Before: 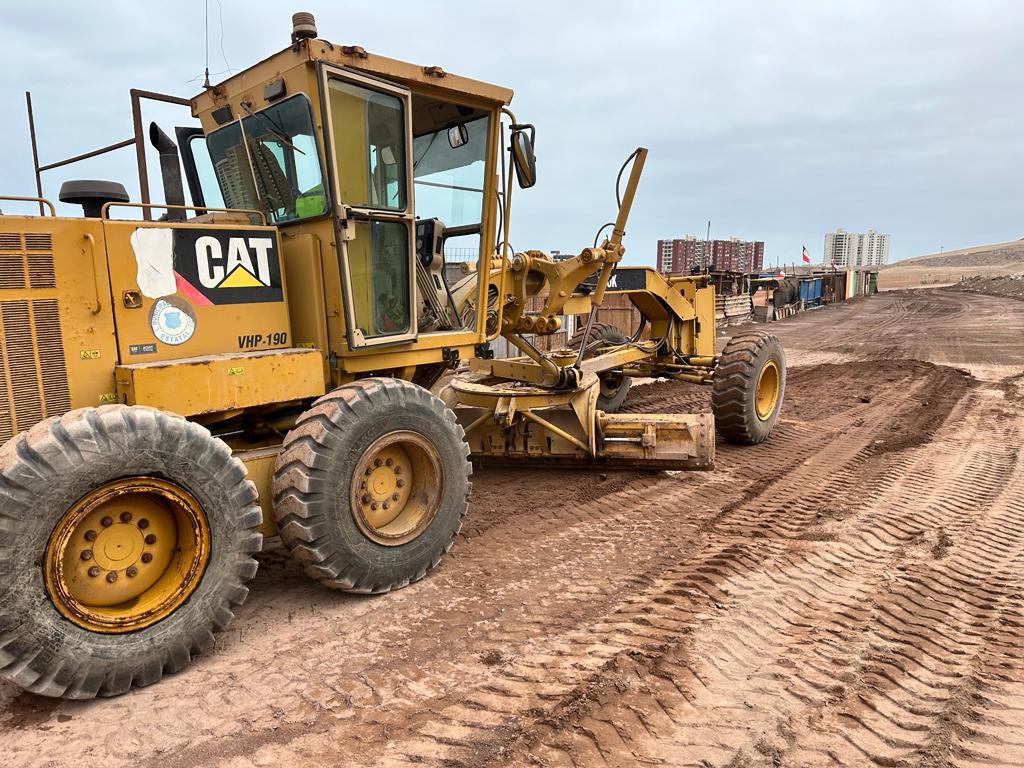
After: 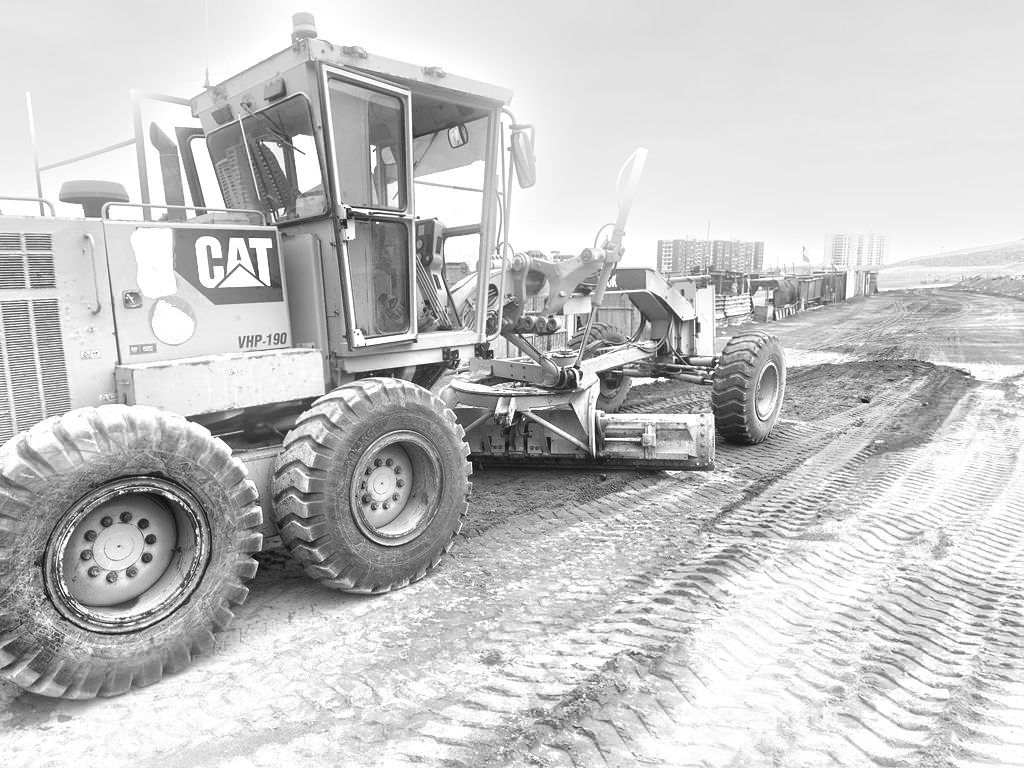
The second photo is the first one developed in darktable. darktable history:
monochrome: a 73.58, b 64.21
white balance: red 1.009, blue 0.985
color calibration: x 0.342, y 0.355, temperature 5146 K
exposure: exposure 1 EV, compensate highlight preservation false
bloom: size 9%, threshold 100%, strength 7%
